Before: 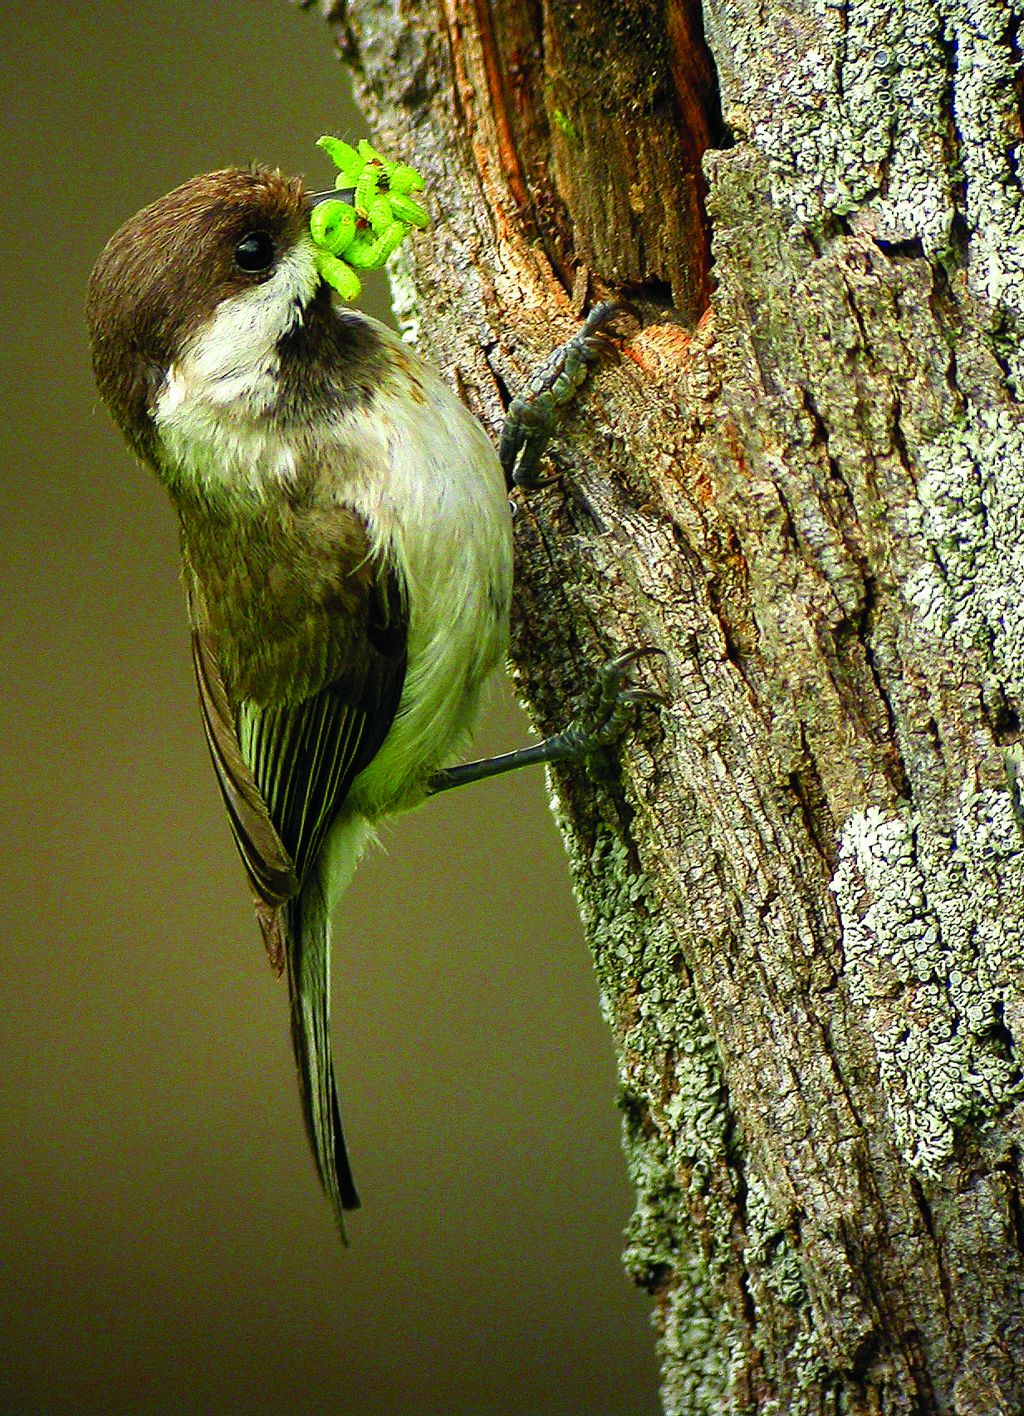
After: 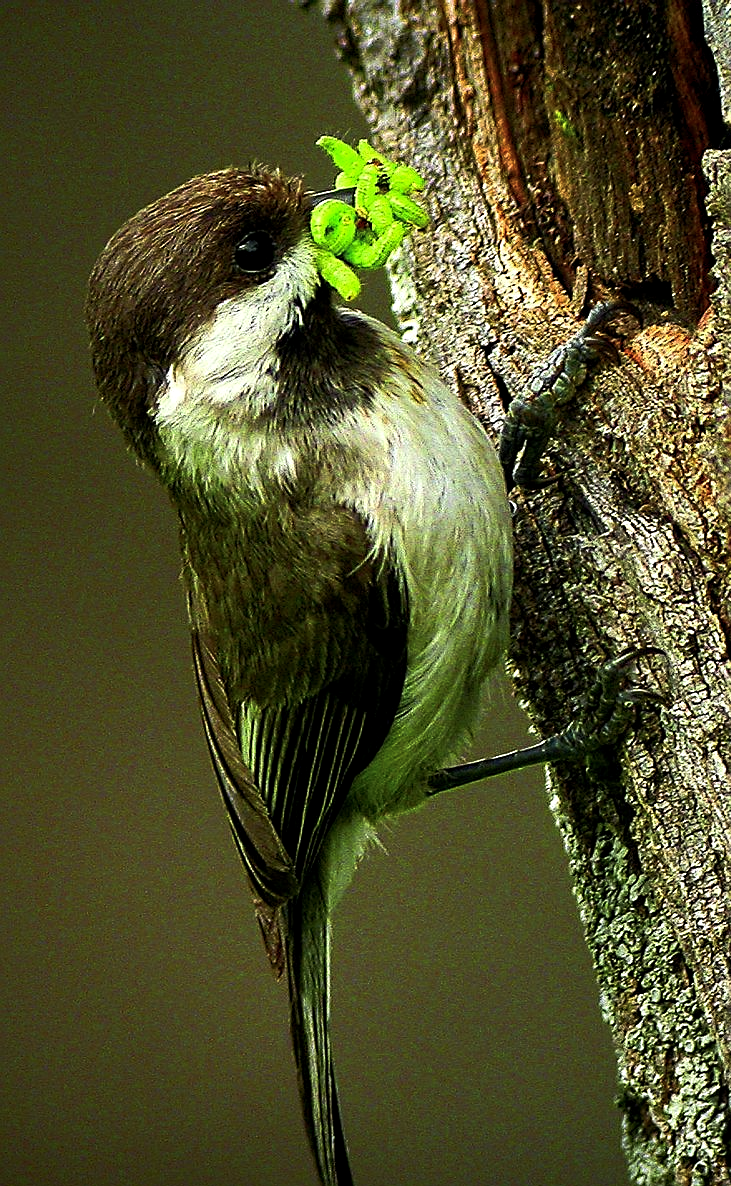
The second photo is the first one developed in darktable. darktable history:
sharpen: on, module defaults
color balance rgb: global offset › luminance -0.511%, perceptual saturation grading › global saturation 0.37%, perceptual brilliance grading › highlights 3.272%, perceptual brilliance grading › mid-tones -19.152%, perceptual brilliance grading › shadows -40.848%
crop: right 28.586%, bottom 16.2%
